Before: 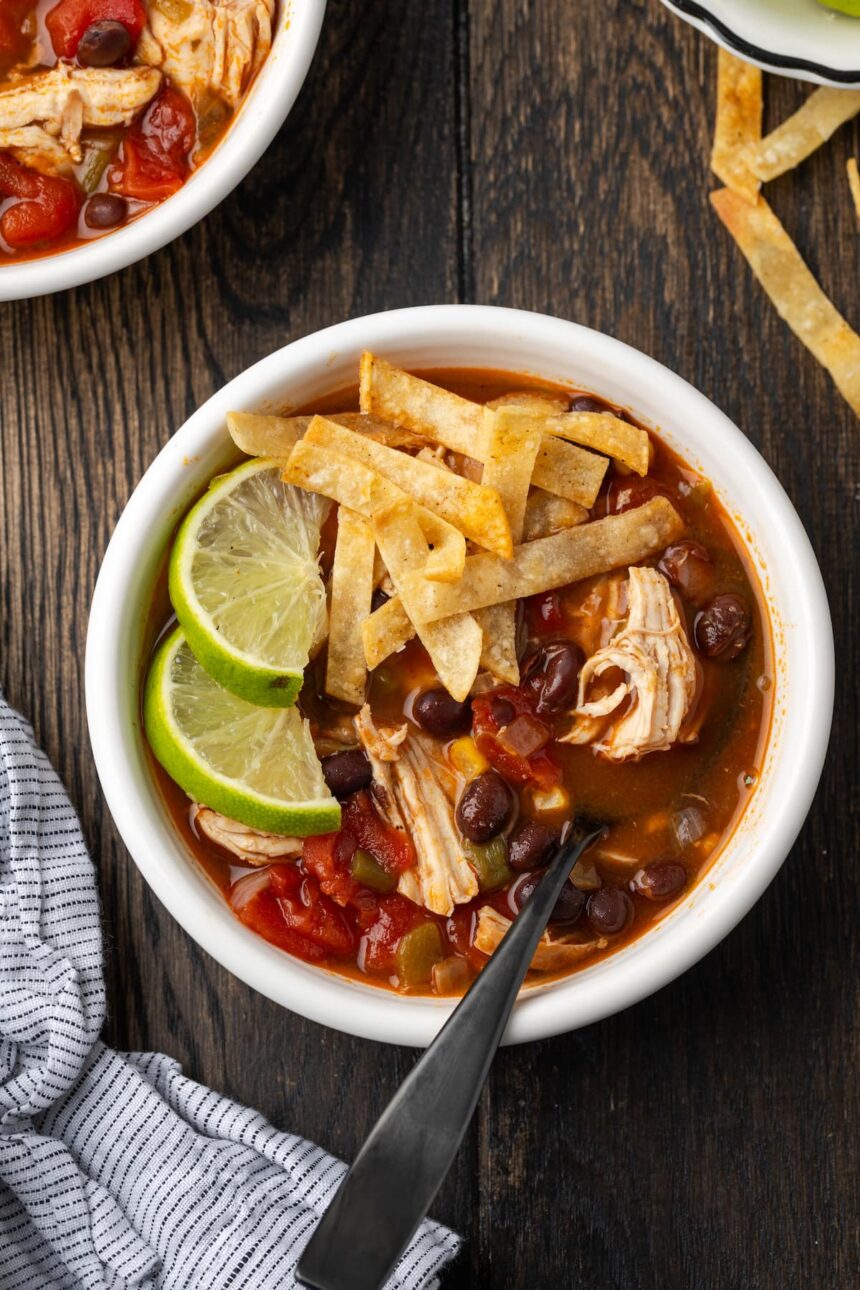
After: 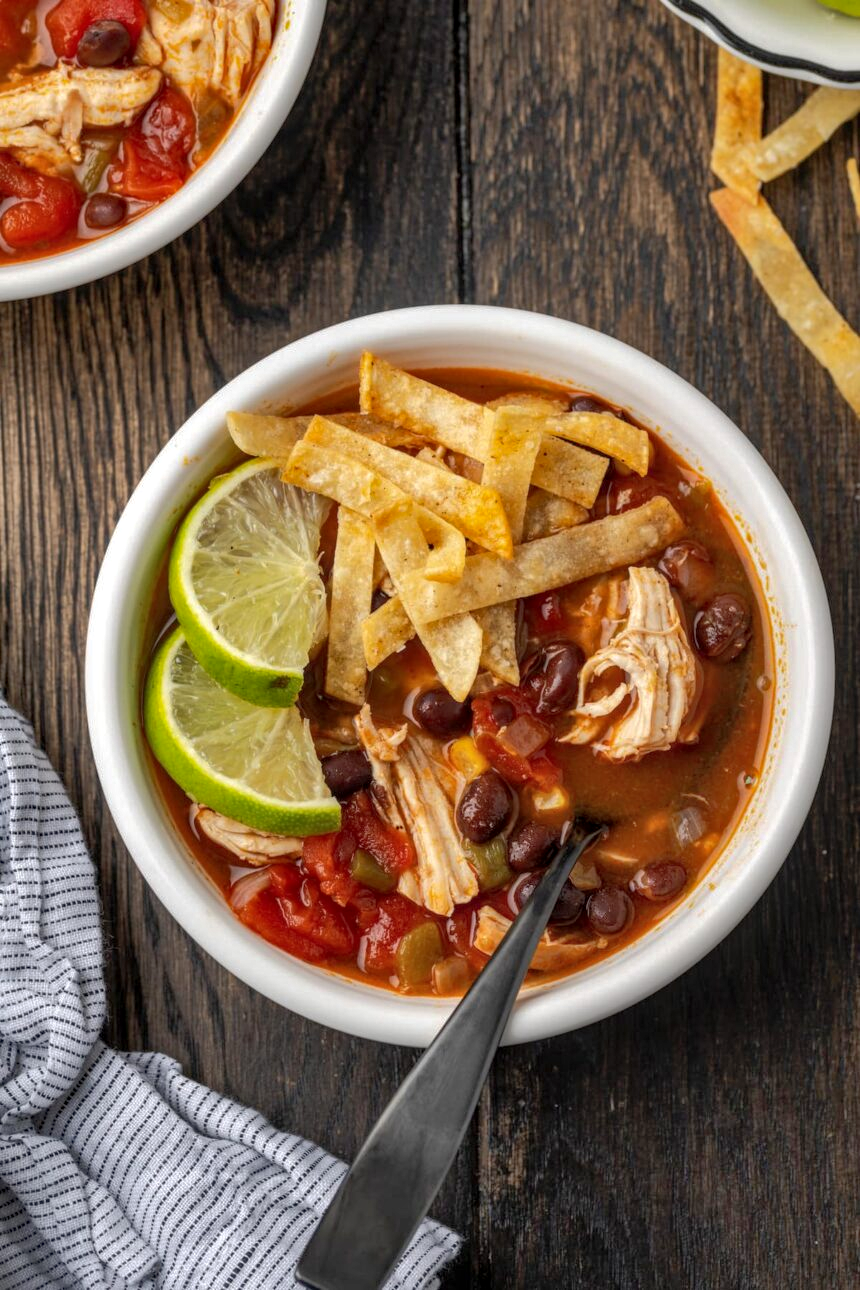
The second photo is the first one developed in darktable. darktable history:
shadows and highlights: on, module defaults
local contrast: detail 130%
